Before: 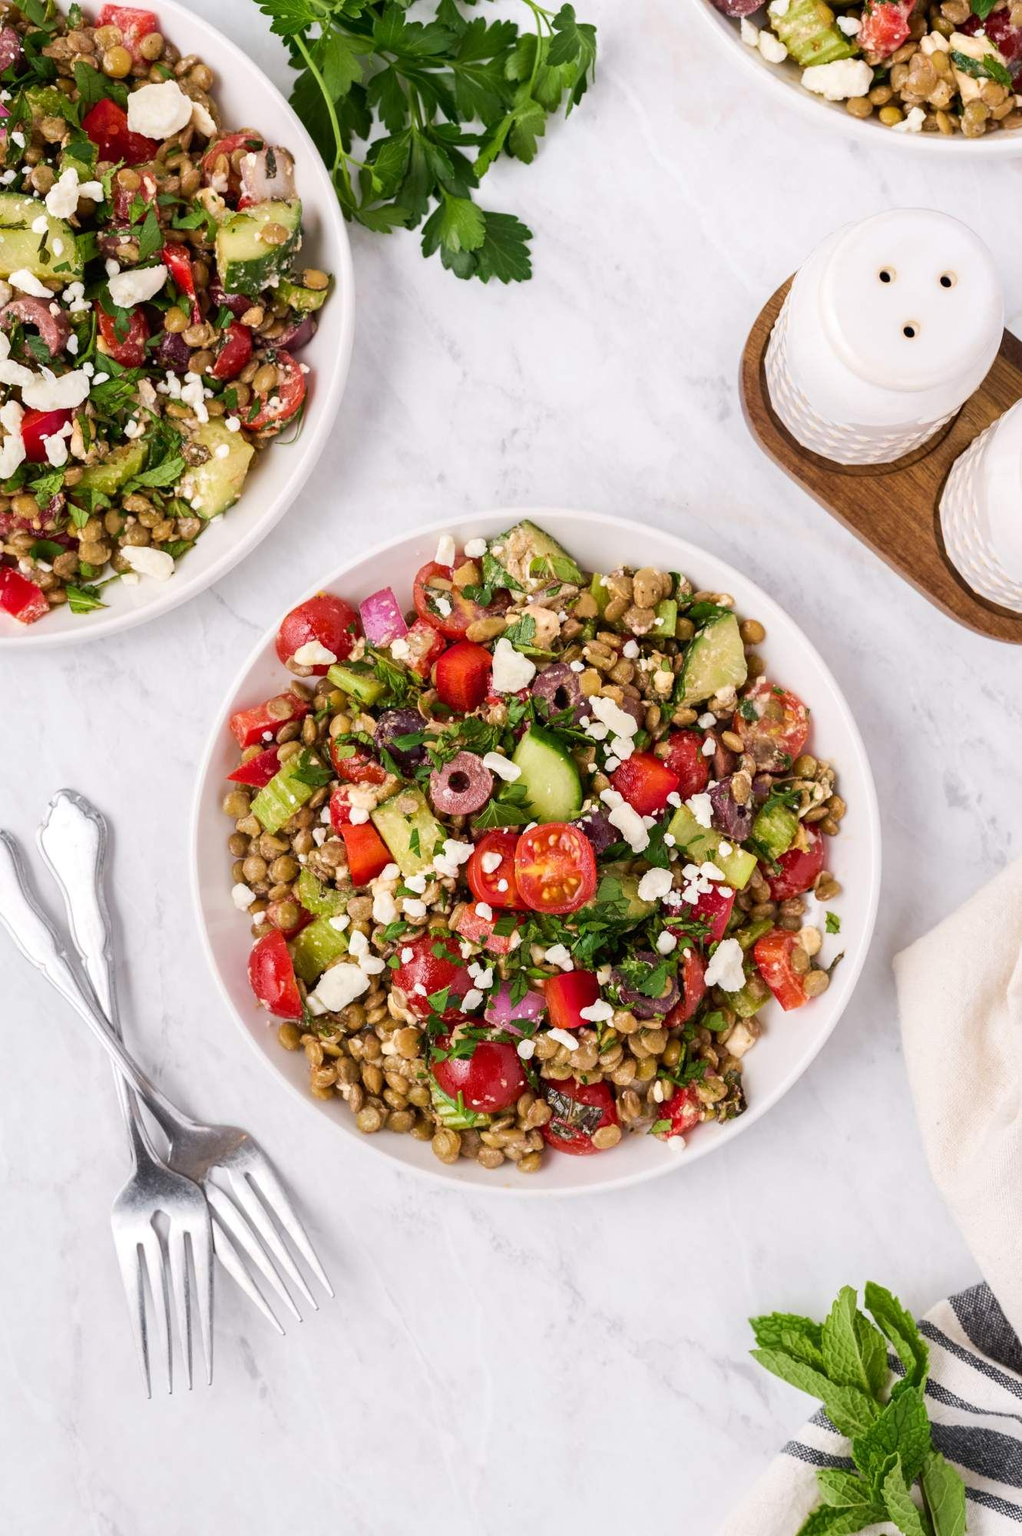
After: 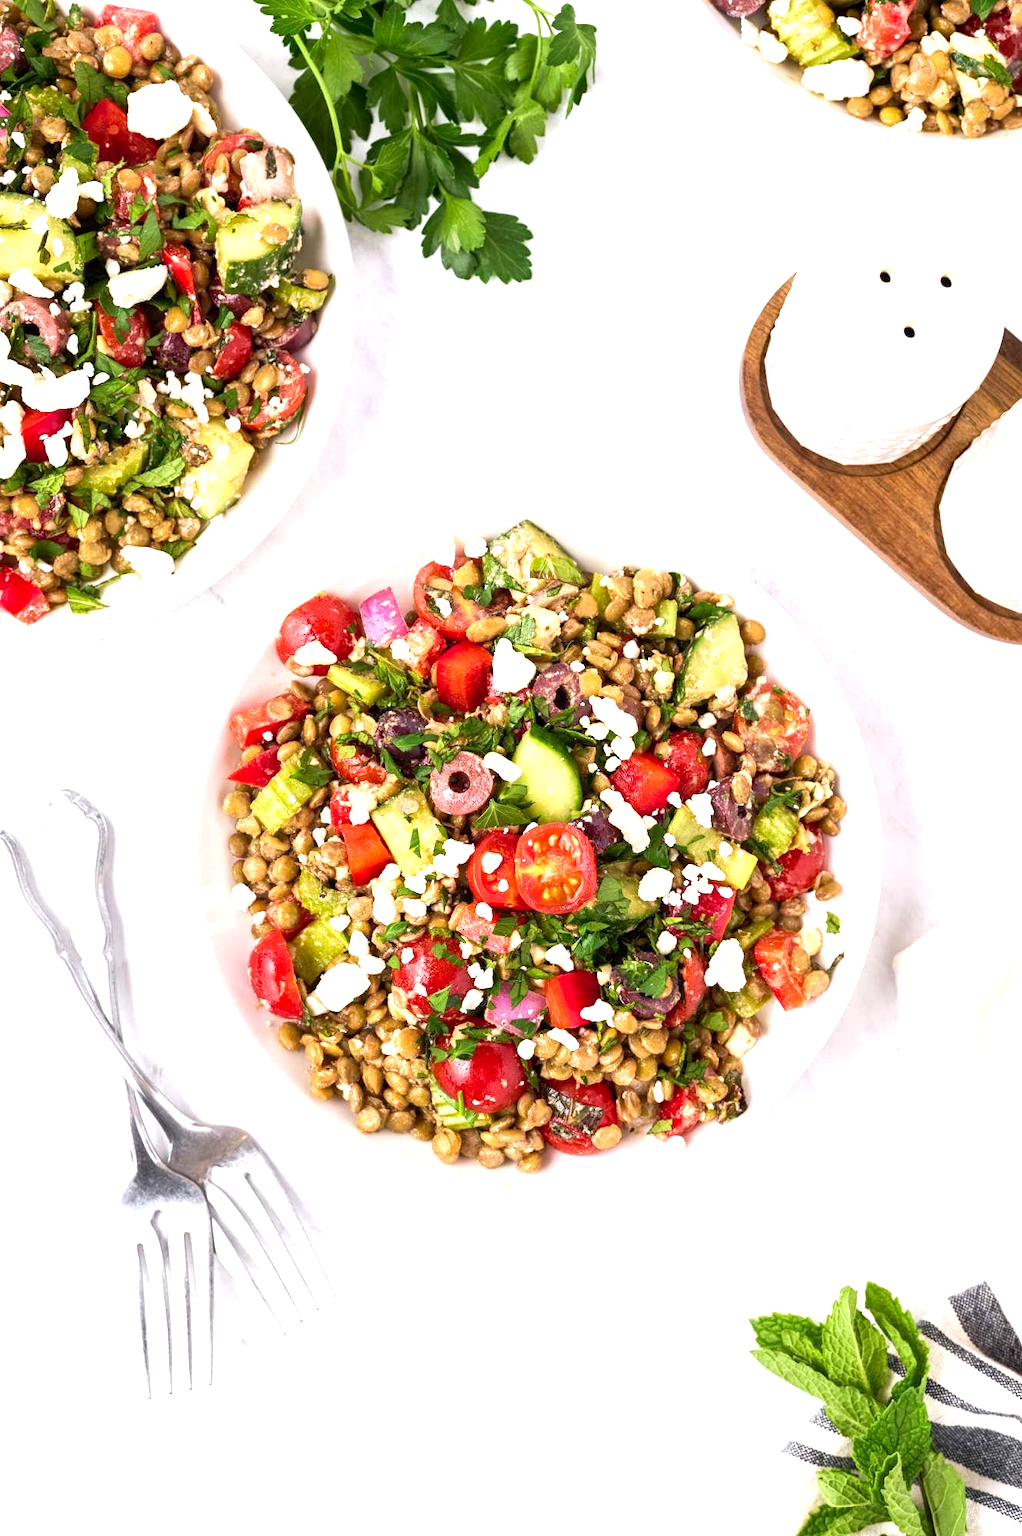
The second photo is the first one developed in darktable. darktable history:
local contrast: highlights 61%, shadows 109%, detail 107%, midtone range 0.526
exposure: black level correction 0, exposure 1 EV, compensate exposure bias true, compensate highlight preservation false
